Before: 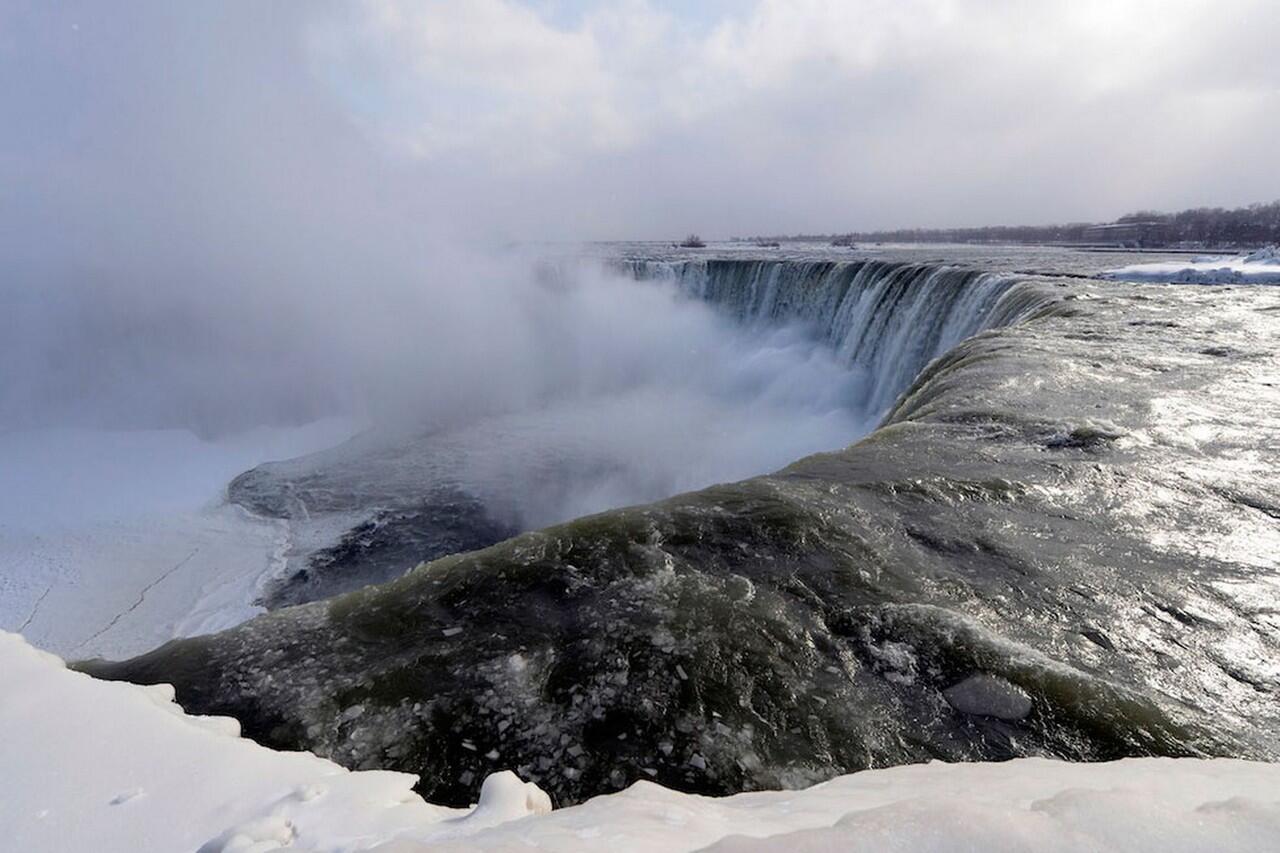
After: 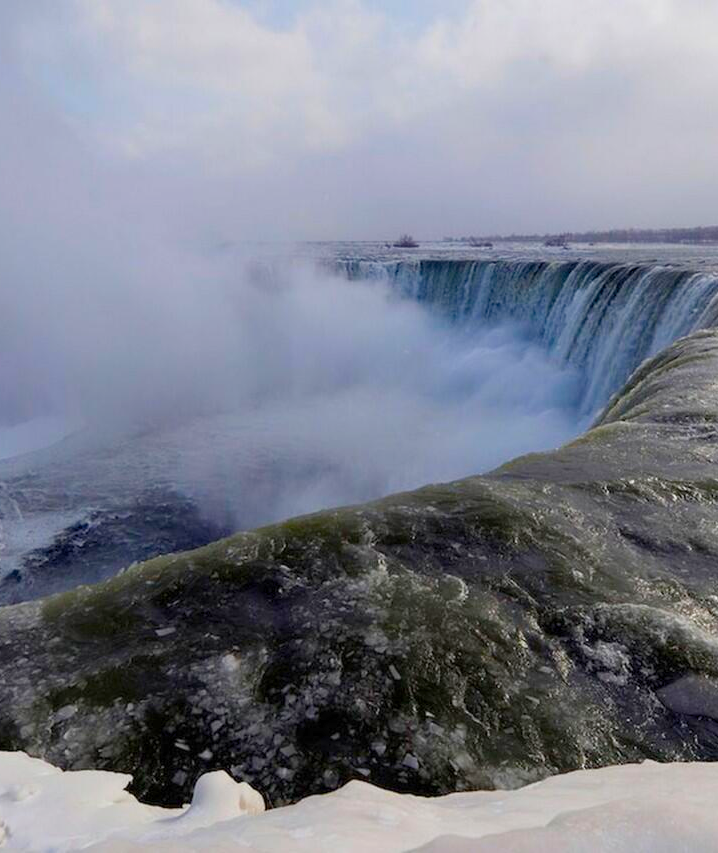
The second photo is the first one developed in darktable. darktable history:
crop and rotate: left 22.469%, right 21.396%
color balance rgb: linear chroma grading › global chroma 15.147%, perceptual saturation grading › global saturation 35.179%, perceptual saturation grading › highlights -25.016%, perceptual saturation grading › shadows 24.6%, contrast -10.009%
